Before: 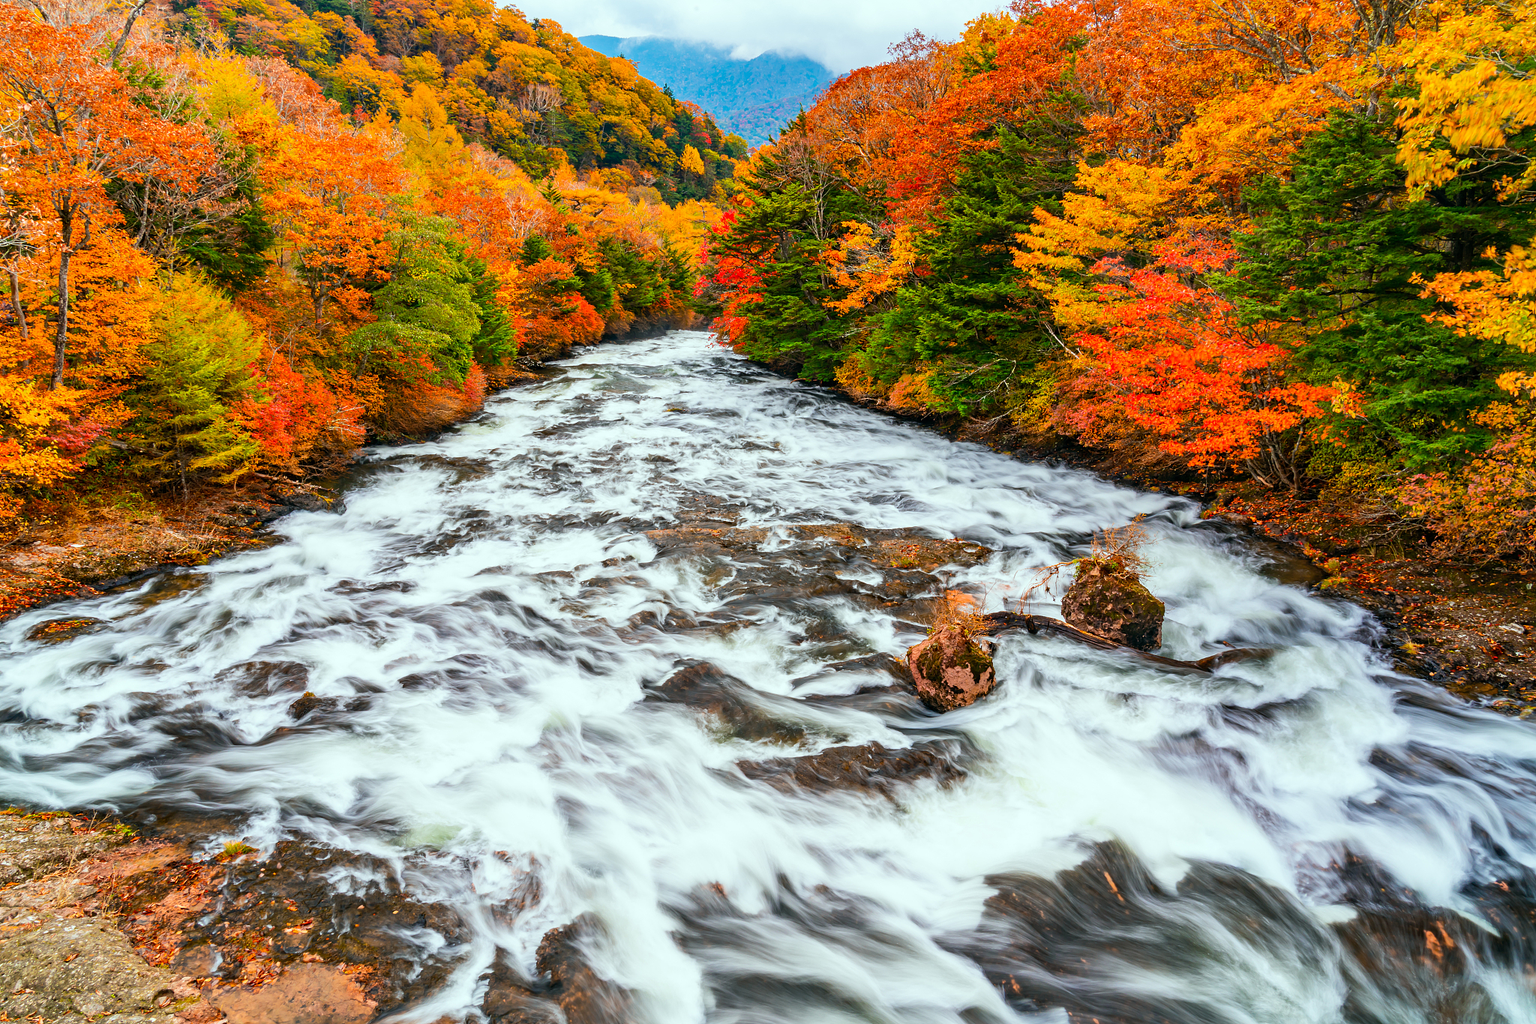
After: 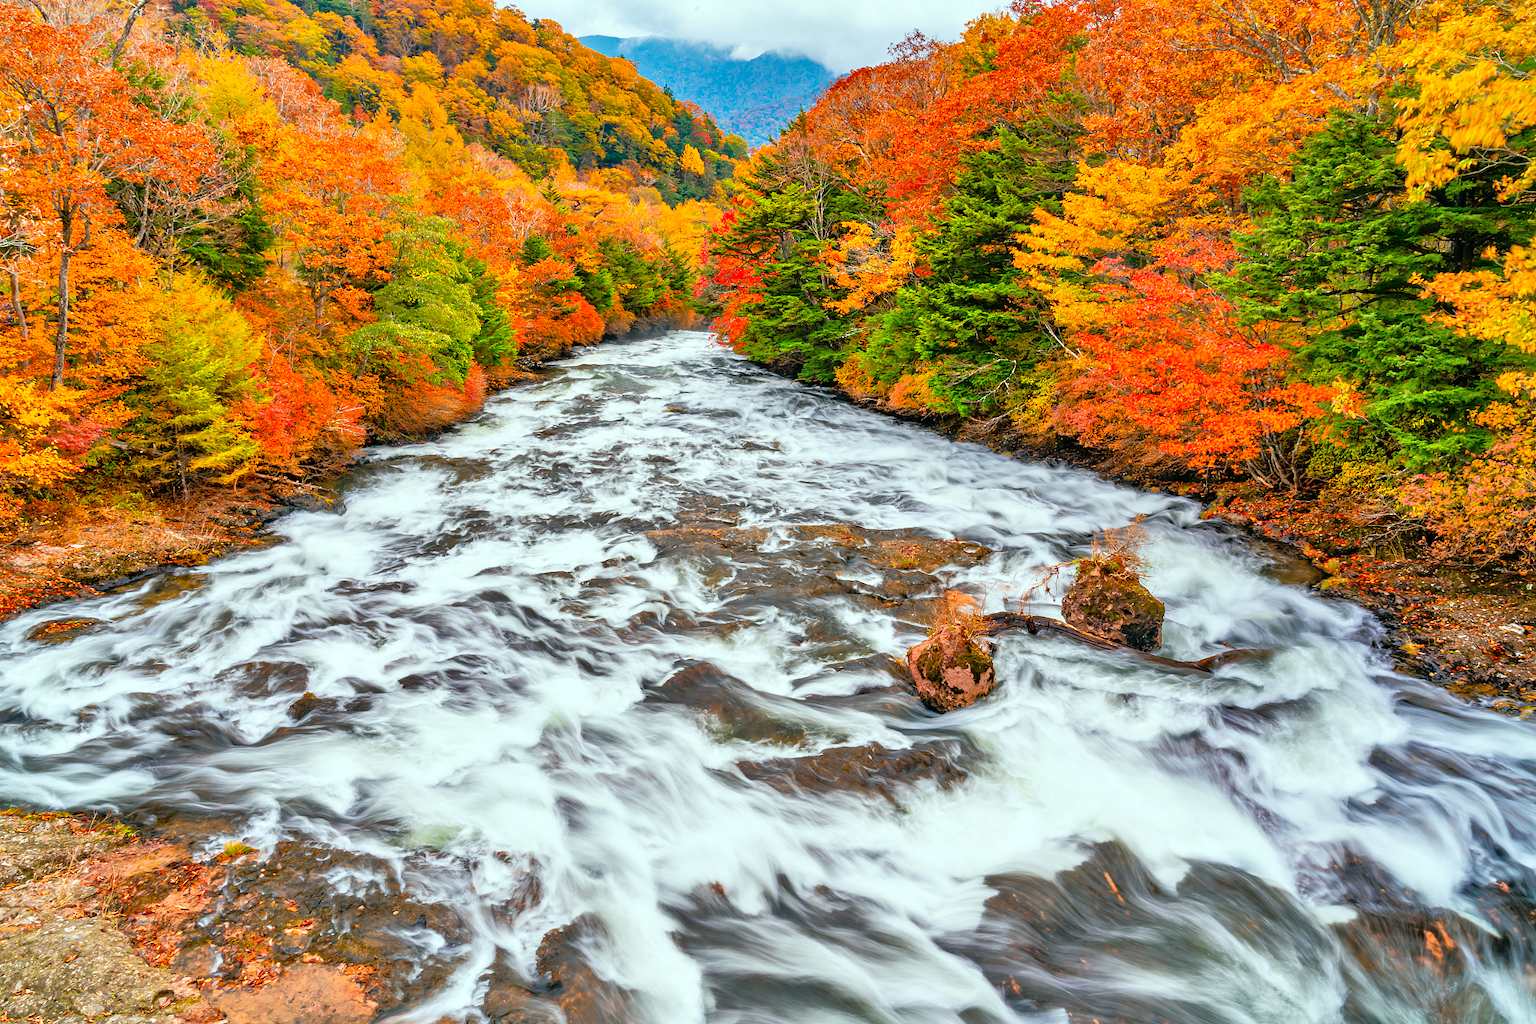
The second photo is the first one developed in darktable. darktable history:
tone equalizer: -7 EV 0.15 EV, -6 EV 0.6 EV, -5 EV 1.15 EV, -4 EV 1.33 EV, -3 EV 1.15 EV, -2 EV 0.6 EV, -1 EV 0.15 EV, mask exposure compensation -0.5 EV
shadows and highlights: shadows 49, highlights -41, soften with gaussian
